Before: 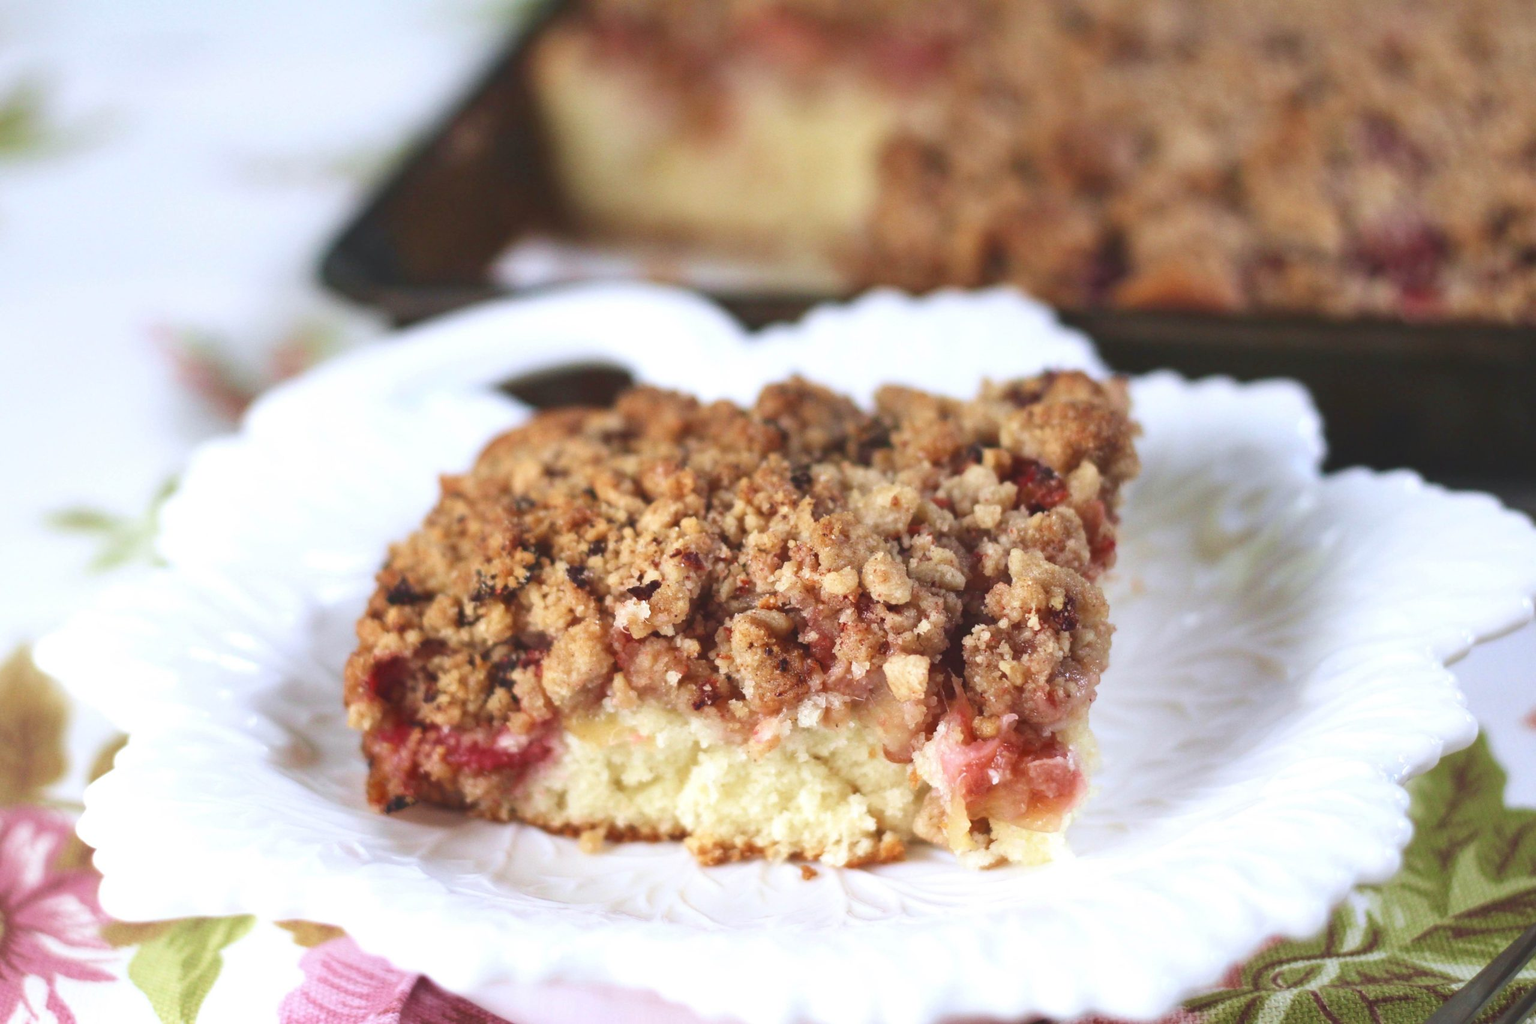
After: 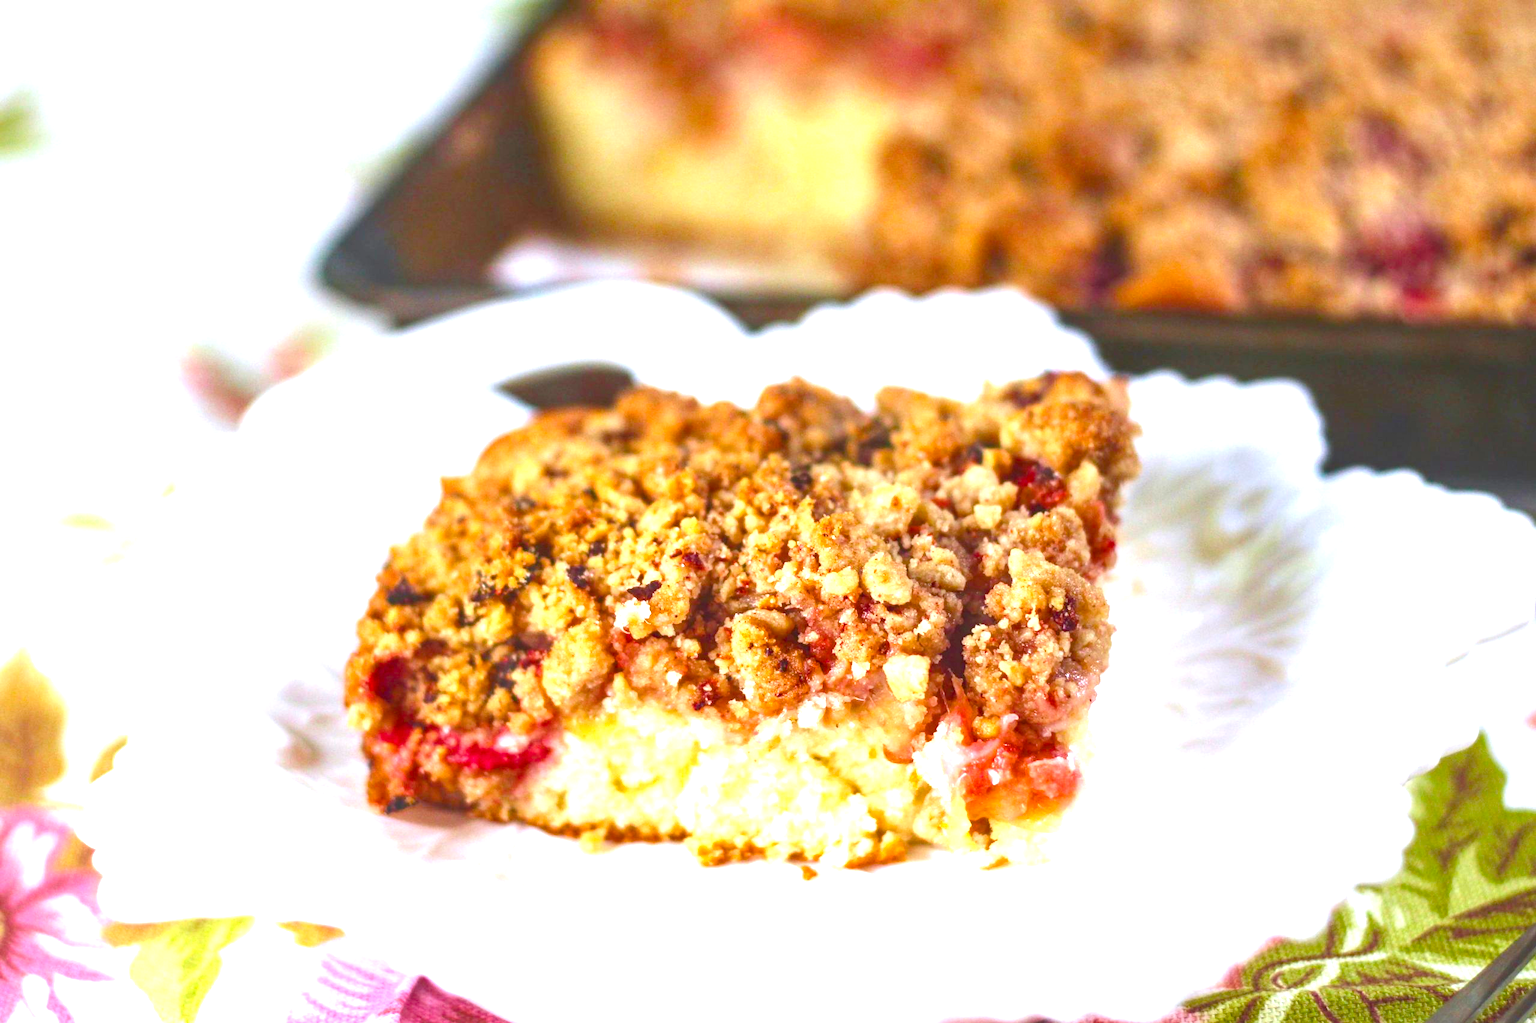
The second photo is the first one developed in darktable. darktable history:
color balance rgb: perceptual saturation grading › global saturation 37.121%, perceptual saturation grading › shadows 35.022%, global vibrance 20%
crop: bottom 0.078%
exposure: black level correction 0.001, exposure 0.959 EV, compensate highlight preservation false
local contrast: on, module defaults
